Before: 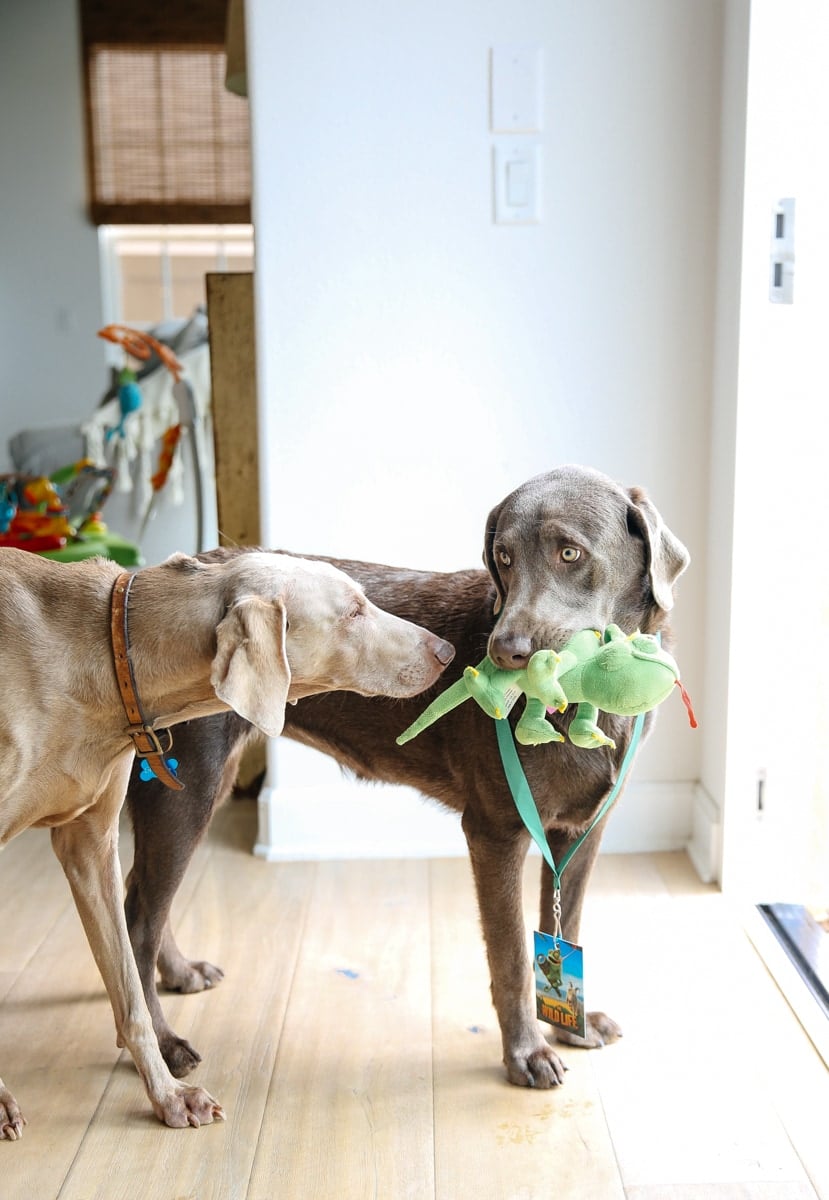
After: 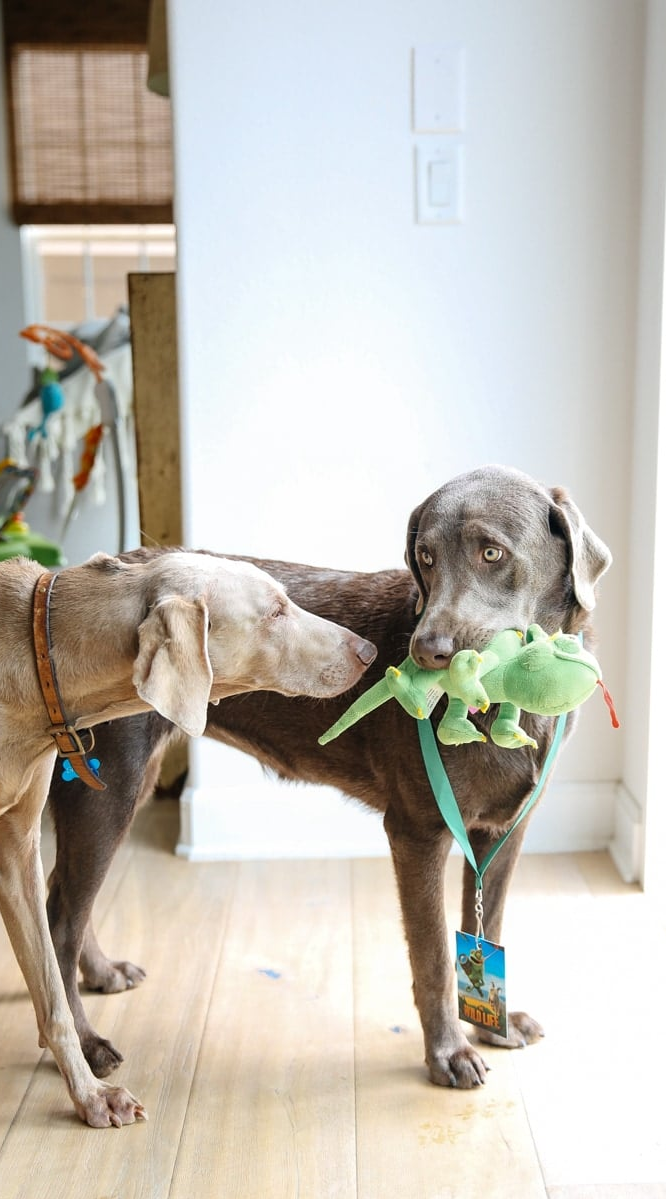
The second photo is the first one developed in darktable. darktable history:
crop and rotate: left 9.509%, right 10.119%
